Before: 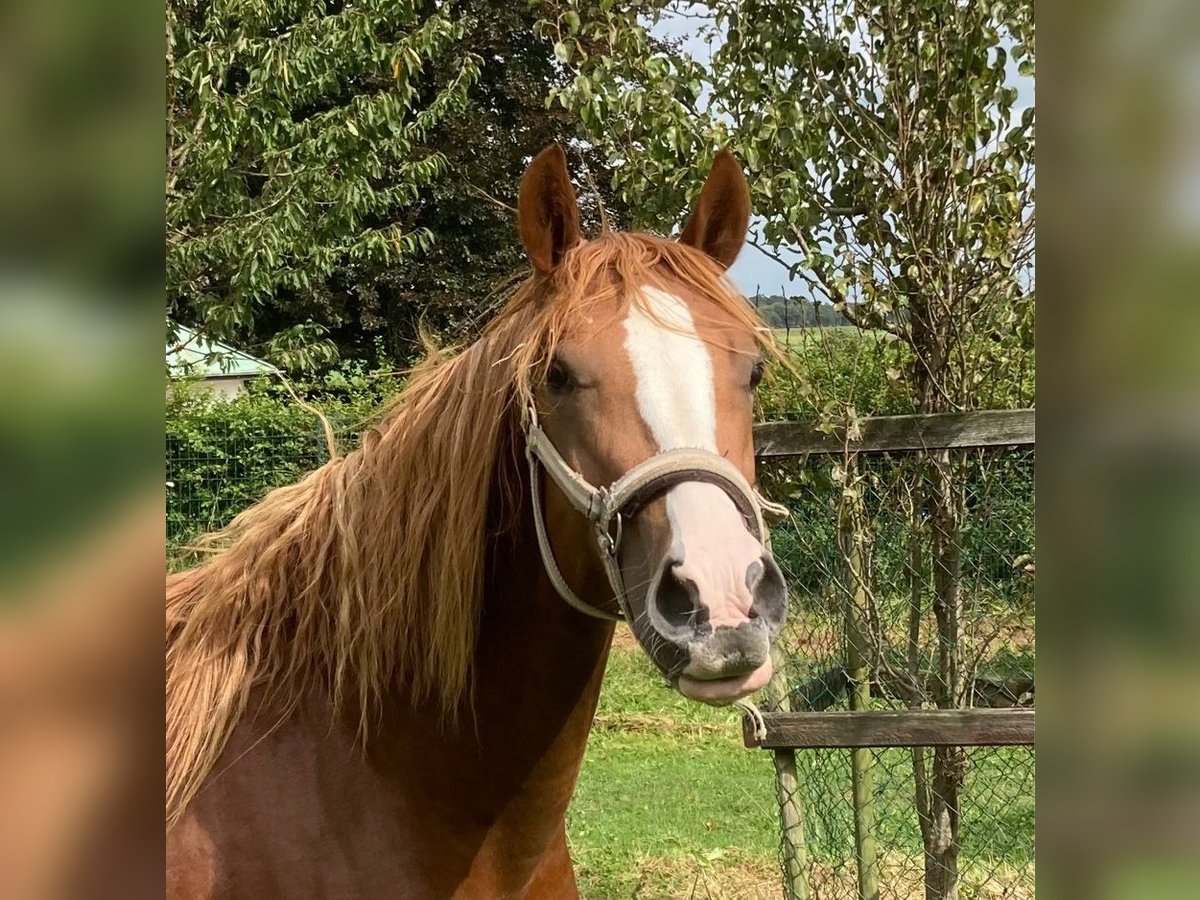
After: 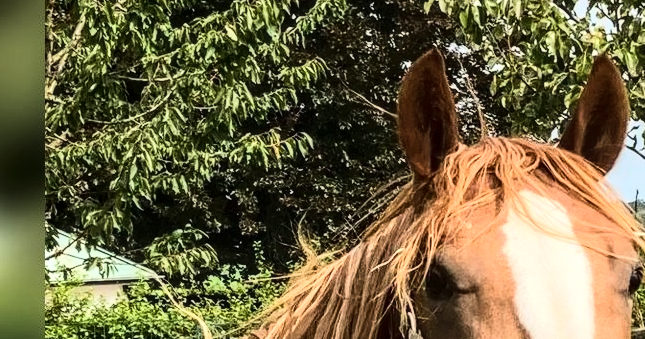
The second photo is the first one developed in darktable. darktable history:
base curve: curves: ch0 [(0, 0) (0.028, 0.03) (0.121, 0.232) (0.46, 0.748) (0.859, 0.968) (1, 1)]
local contrast: detail 130%
tone curve: curves: ch0 [(0, 0) (0.003, 0.006) (0.011, 0.011) (0.025, 0.02) (0.044, 0.032) (0.069, 0.035) (0.1, 0.046) (0.136, 0.063) (0.177, 0.089) (0.224, 0.12) (0.277, 0.16) (0.335, 0.206) (0.399, 0.268) (0.468, 0.359) (0.543, 0.466) (0.623, 0.582) (0.709, 0.722) (0.801, 0.808) (0.898, 0.886) (1, 1)]
crop: left 10.165%, top 10.596%, right 36.006%, bottom 51.732%
